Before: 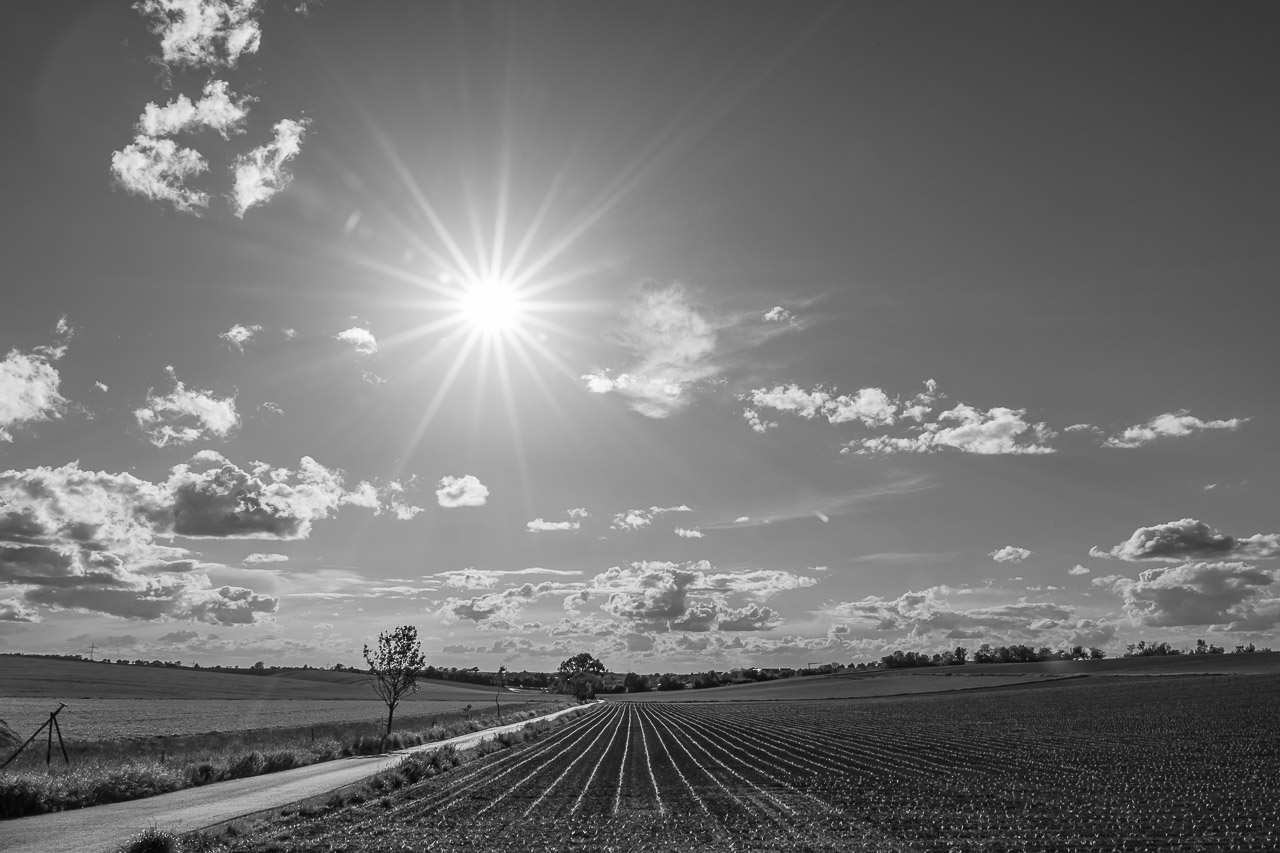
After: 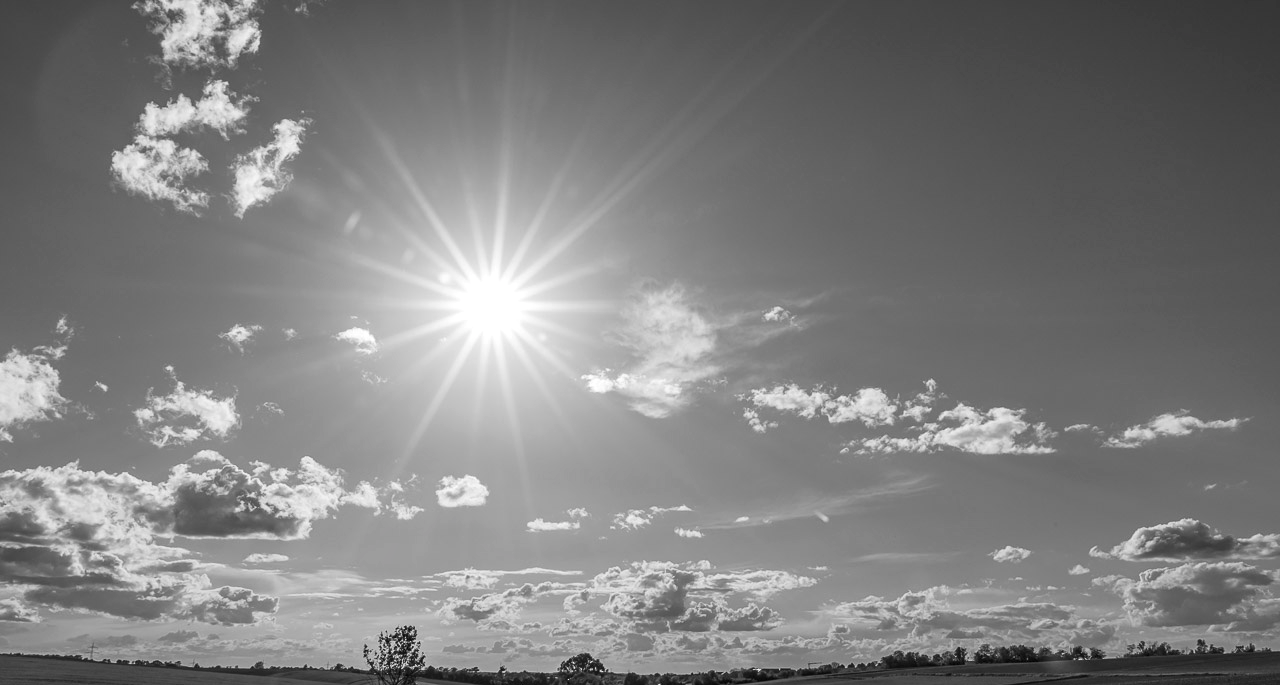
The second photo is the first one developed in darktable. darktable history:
local contrast: highlights 100%, shadows 100%, detail 120%, midtone range 0.2
crop: bottom 19.644%
